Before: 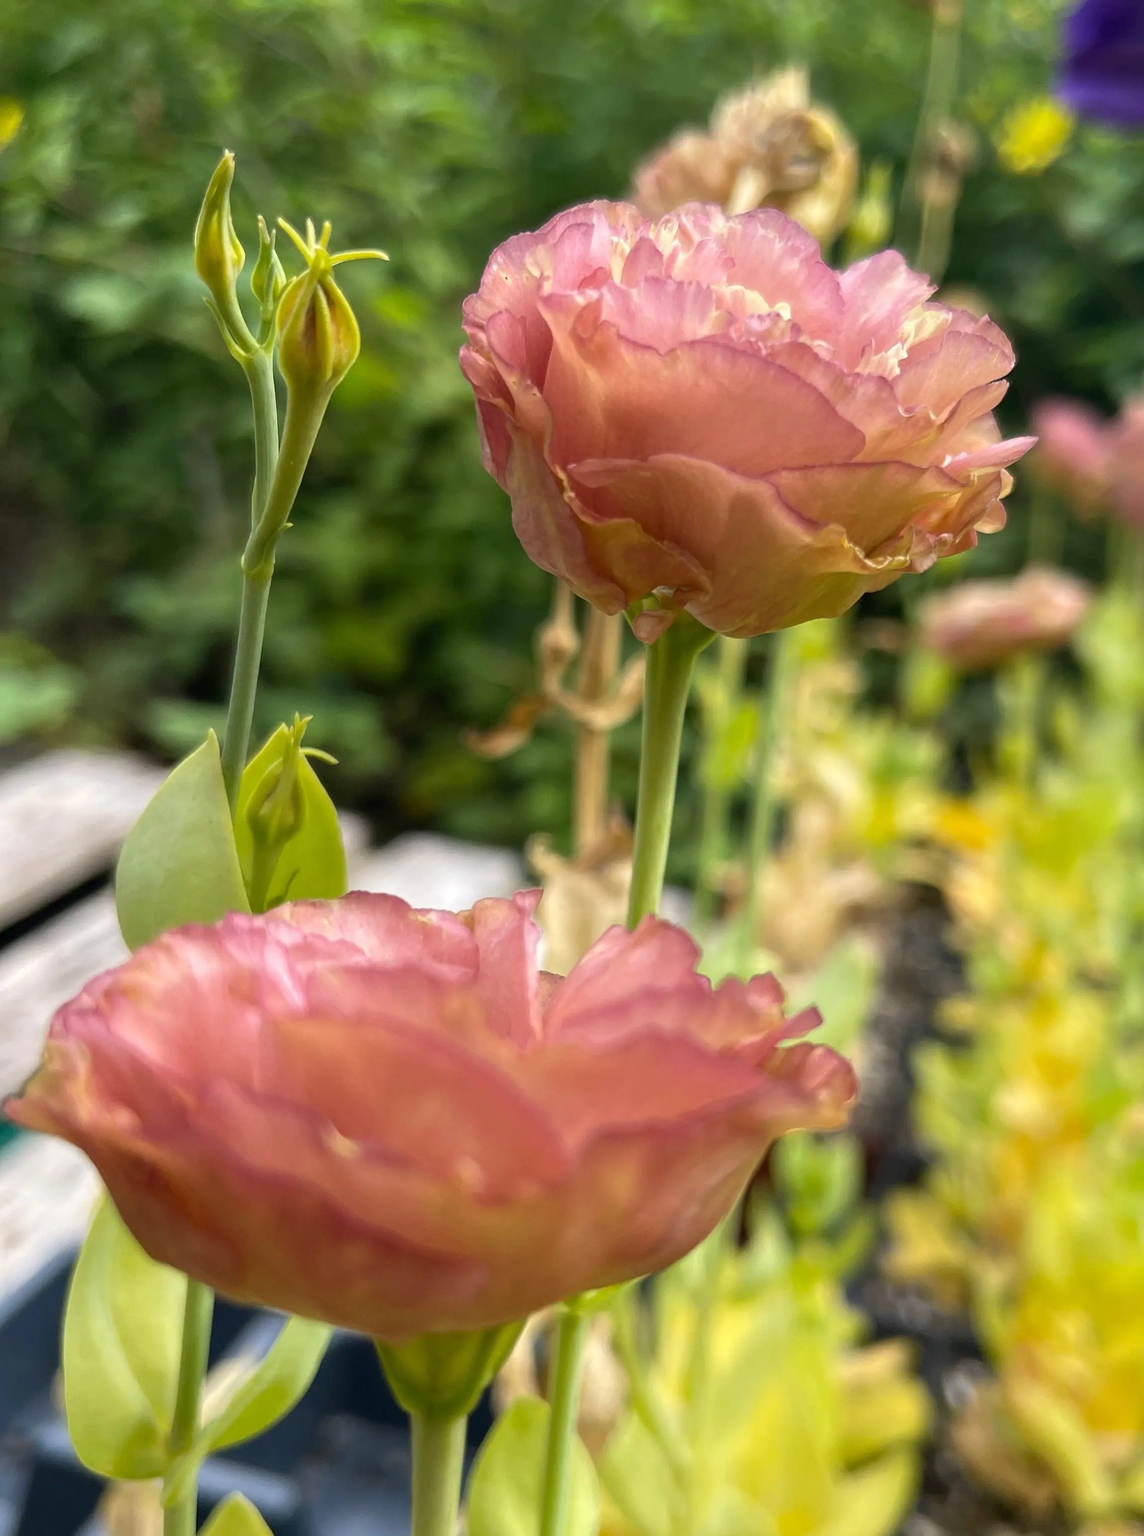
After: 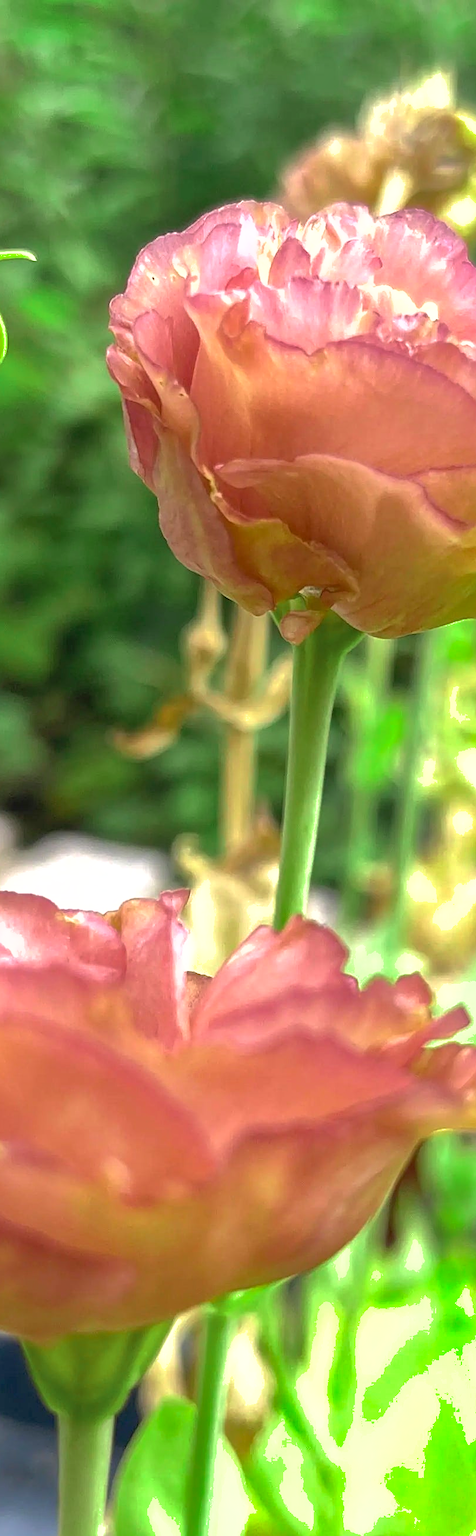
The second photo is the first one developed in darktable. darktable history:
shadows and highlights: shadows 59.4, highlights -59.71
color zones: curves: ch2 [(0, 0.5) (0.143, 0.517) (0.286, 0.571) (0.429, 0.522) (0.571, 0.5) (0.714, 0.5) (0.857, 0.5) (1, 0.5)]
exposure: exposure 0.654 EV, compensate exposure bias true, compensate highlight preservation false
crop: left 30.913%, right 27.429%
sharpen: amount 0.589
